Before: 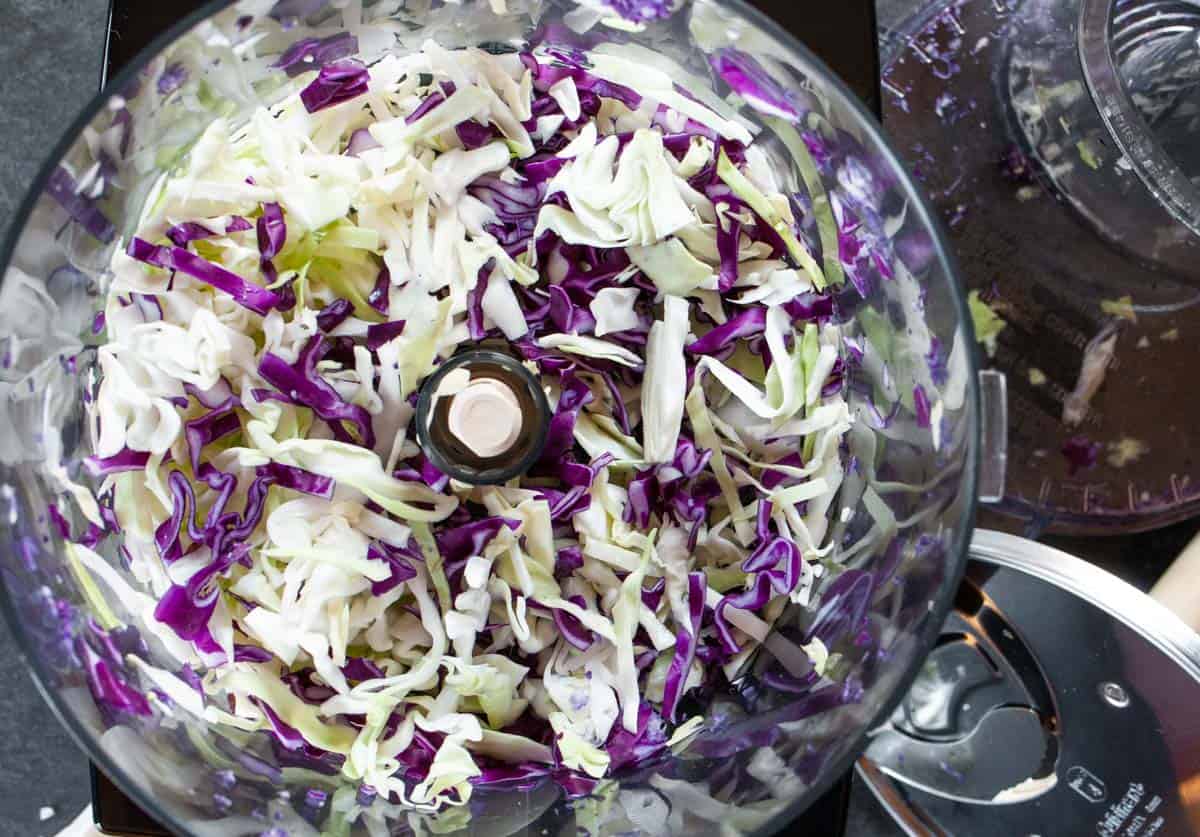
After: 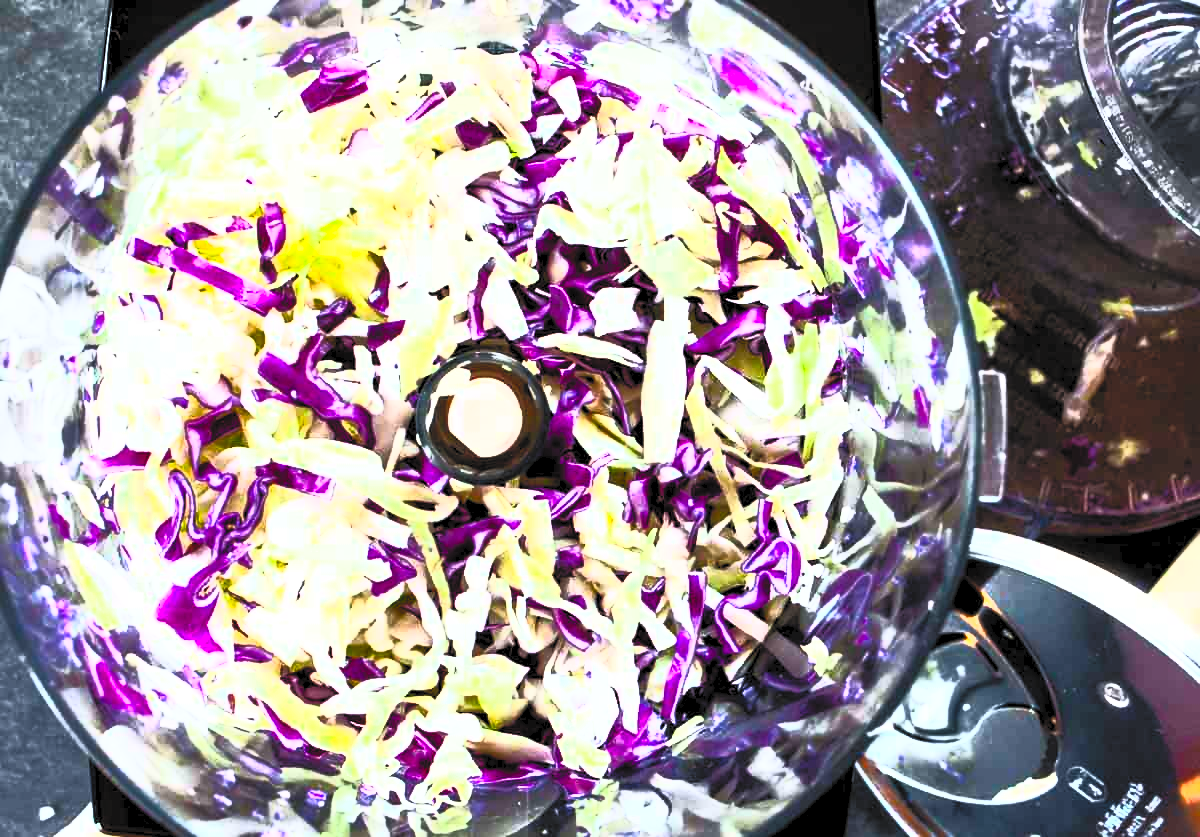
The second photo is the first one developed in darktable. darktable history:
filmic rgb: black relative exposure -8.66 EV, white relative exposure 2.67 EV, threshold 3.04 EV, target black luminance 0%, target white luminance 99.962%, hardness 6.27, latitude 75.44%, contrast 1.316, highlights saturation mix -5.04%, enable highlight reconstruction true
contrast brightness saturation: contrast 0.989, brightness 0.998, saturation 0.987
shadows and highlights: shadows 42.93, highlights 6.63, highlights color adjustment 78.81%
